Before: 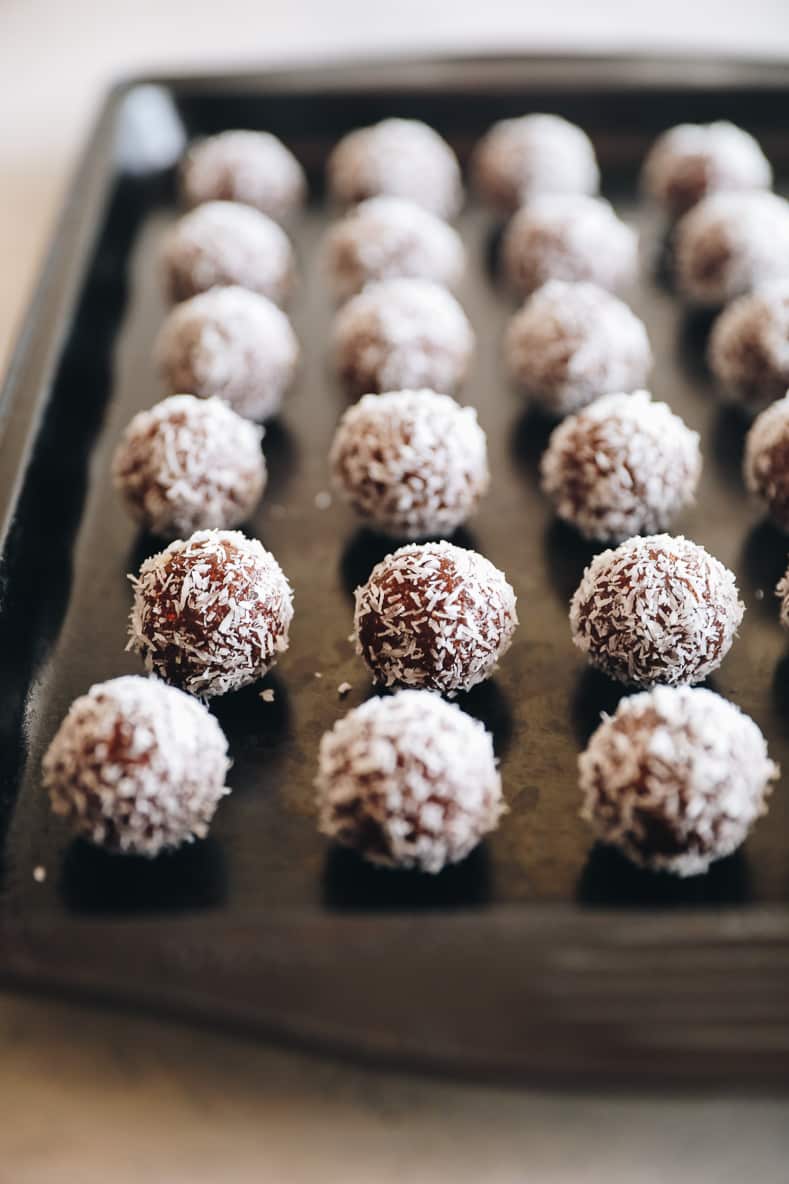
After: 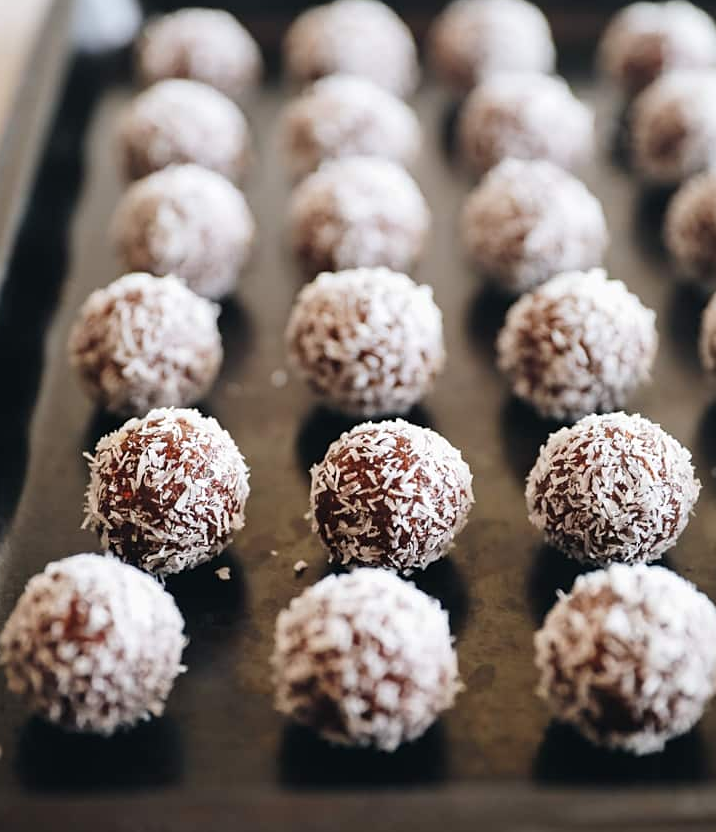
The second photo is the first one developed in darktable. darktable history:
sharpen: amount 0.2
crop: left 5.596%, top 10.314%, right 3.534%, bottom 19.395%
